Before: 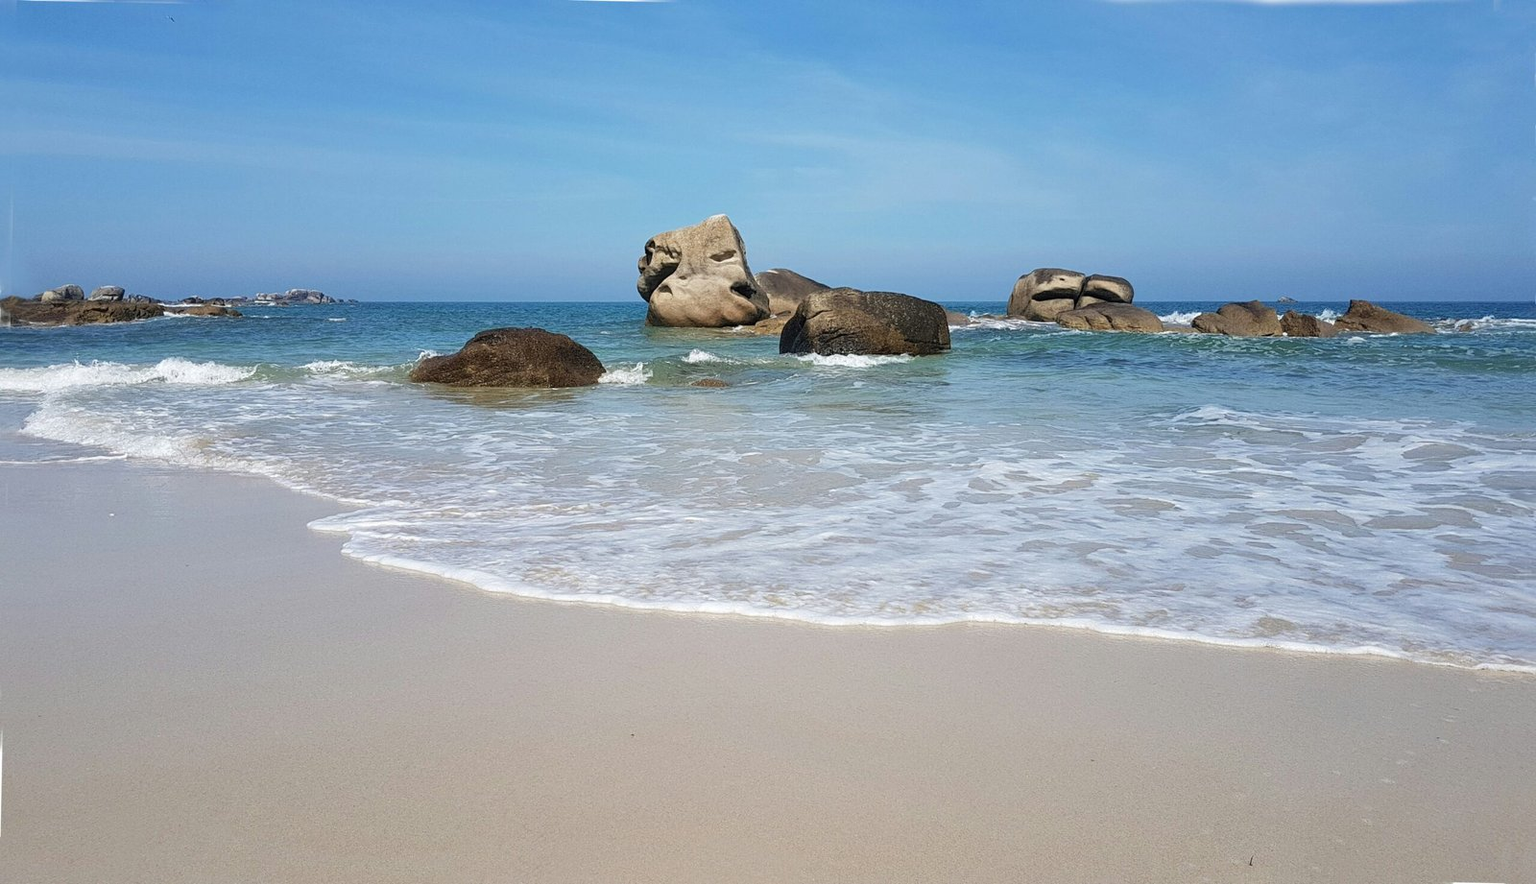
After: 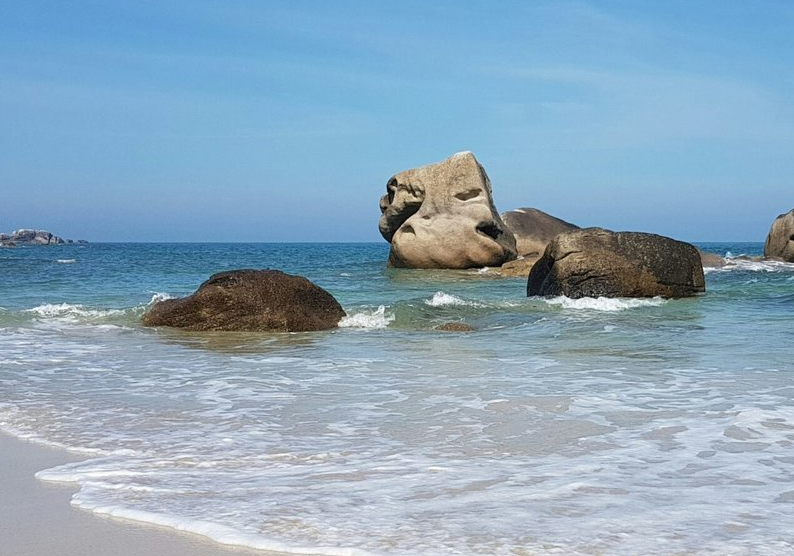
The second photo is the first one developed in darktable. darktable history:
crop: left 17.867%, top 7.902%, right 32.494%, bottom 31.652%
